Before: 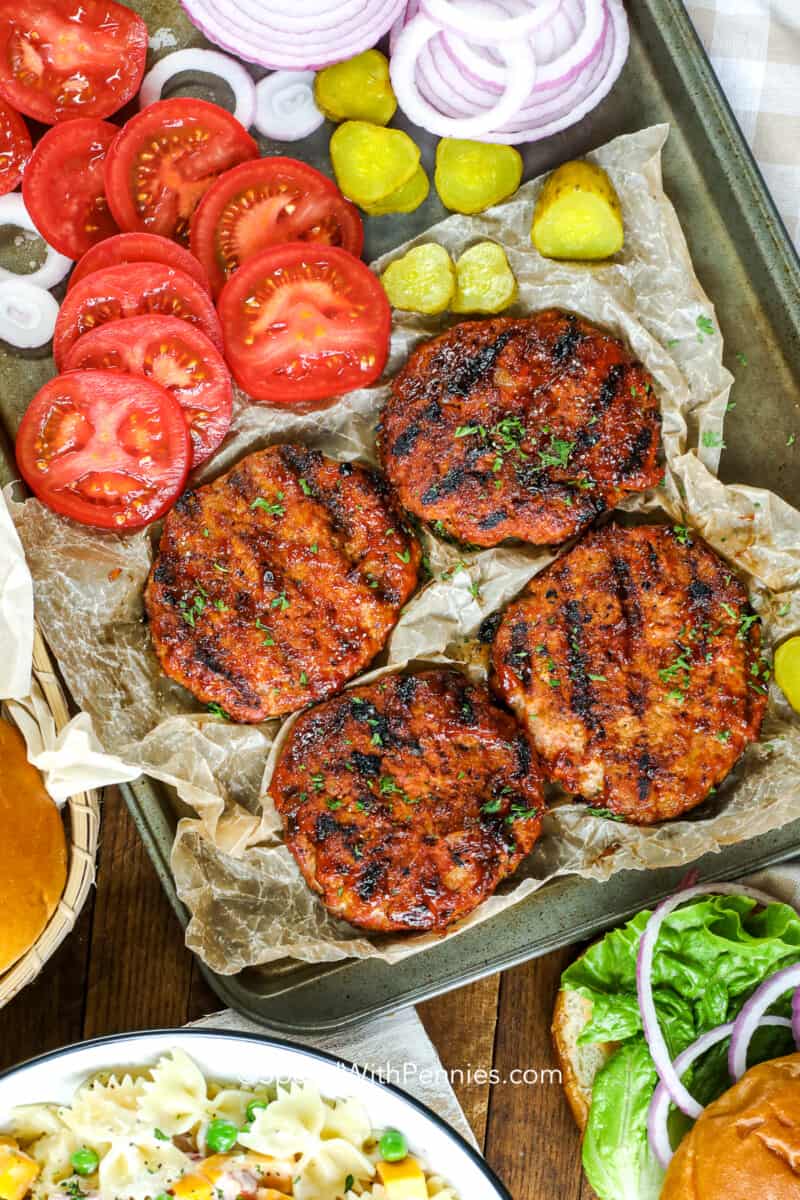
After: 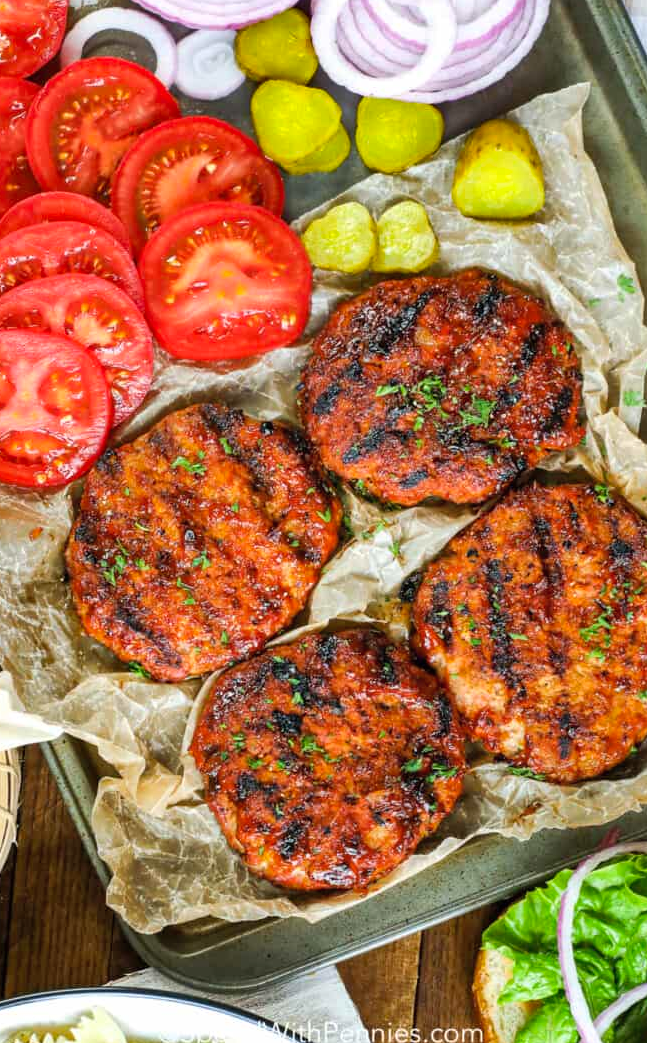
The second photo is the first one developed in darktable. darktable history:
contrast brightness saturation: contrast 0.03, brightness 0.06, saturation 0.13
shadows and highlights: white point adjustment 0.05, highlights color adjustment 55.9%, soften with gaussian
crop: left 9.929%, top 3.475%, right 9.188%, bottom 9.529%
